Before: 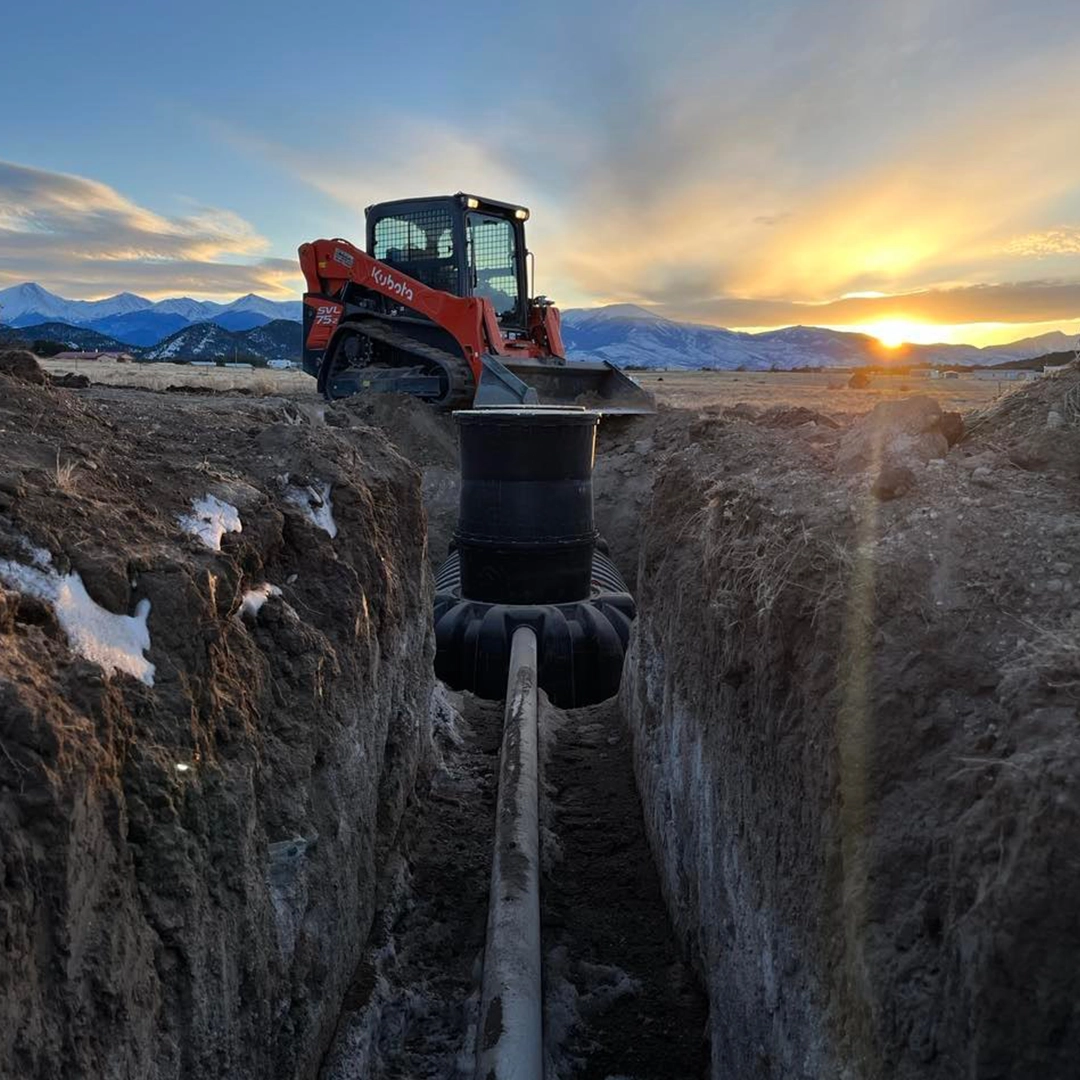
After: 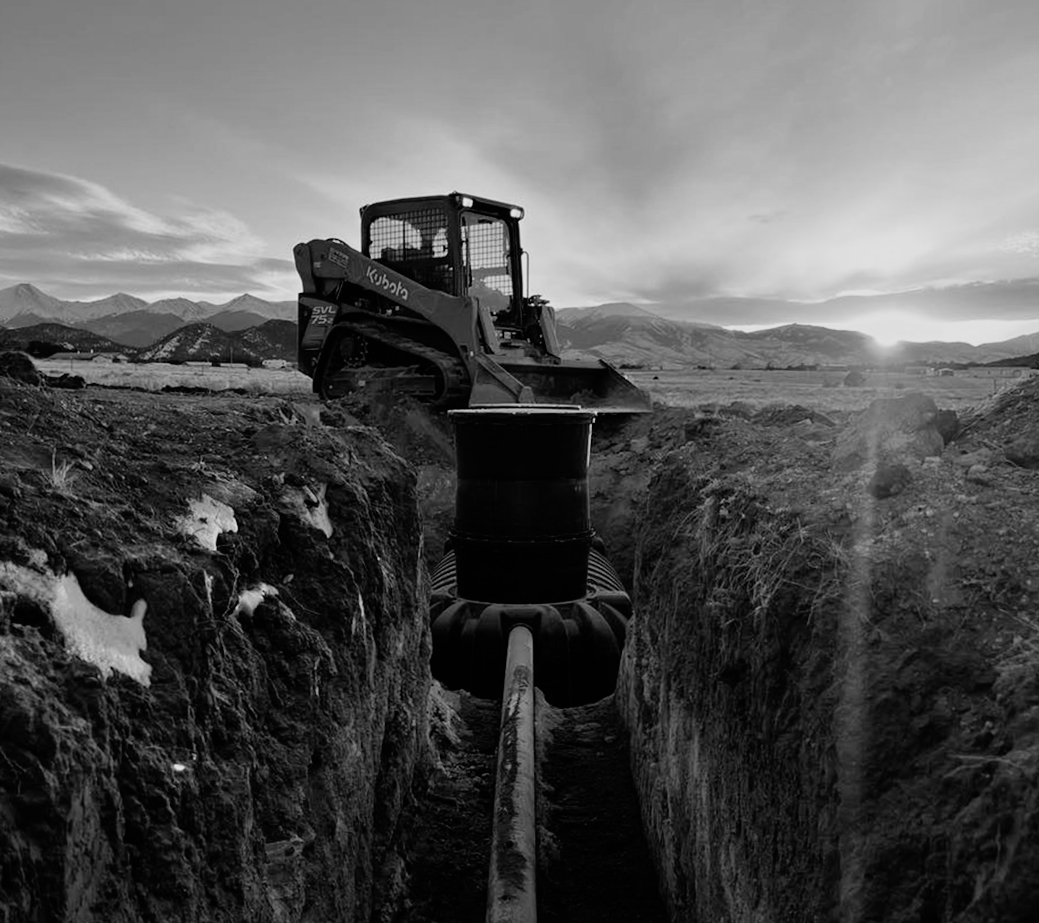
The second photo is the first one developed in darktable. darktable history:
color correction: highlights a* 40, highlights b* 40, saturation 0.69
crop and rotate: angle 0.2°, left 0.275%, right 3.127%, bottom 14.18%
filmic rgb: black relative exposure -11.88 EV, white relative exposure 5.43 EV, threshold 3 EV, hardness 4.49, latitude 50%, contrast 1.14, color science v5 (2021), contrast in shadows safe, contrast in highlights safe, enable highlight reconstruction true
monochrome: on, module defaults
